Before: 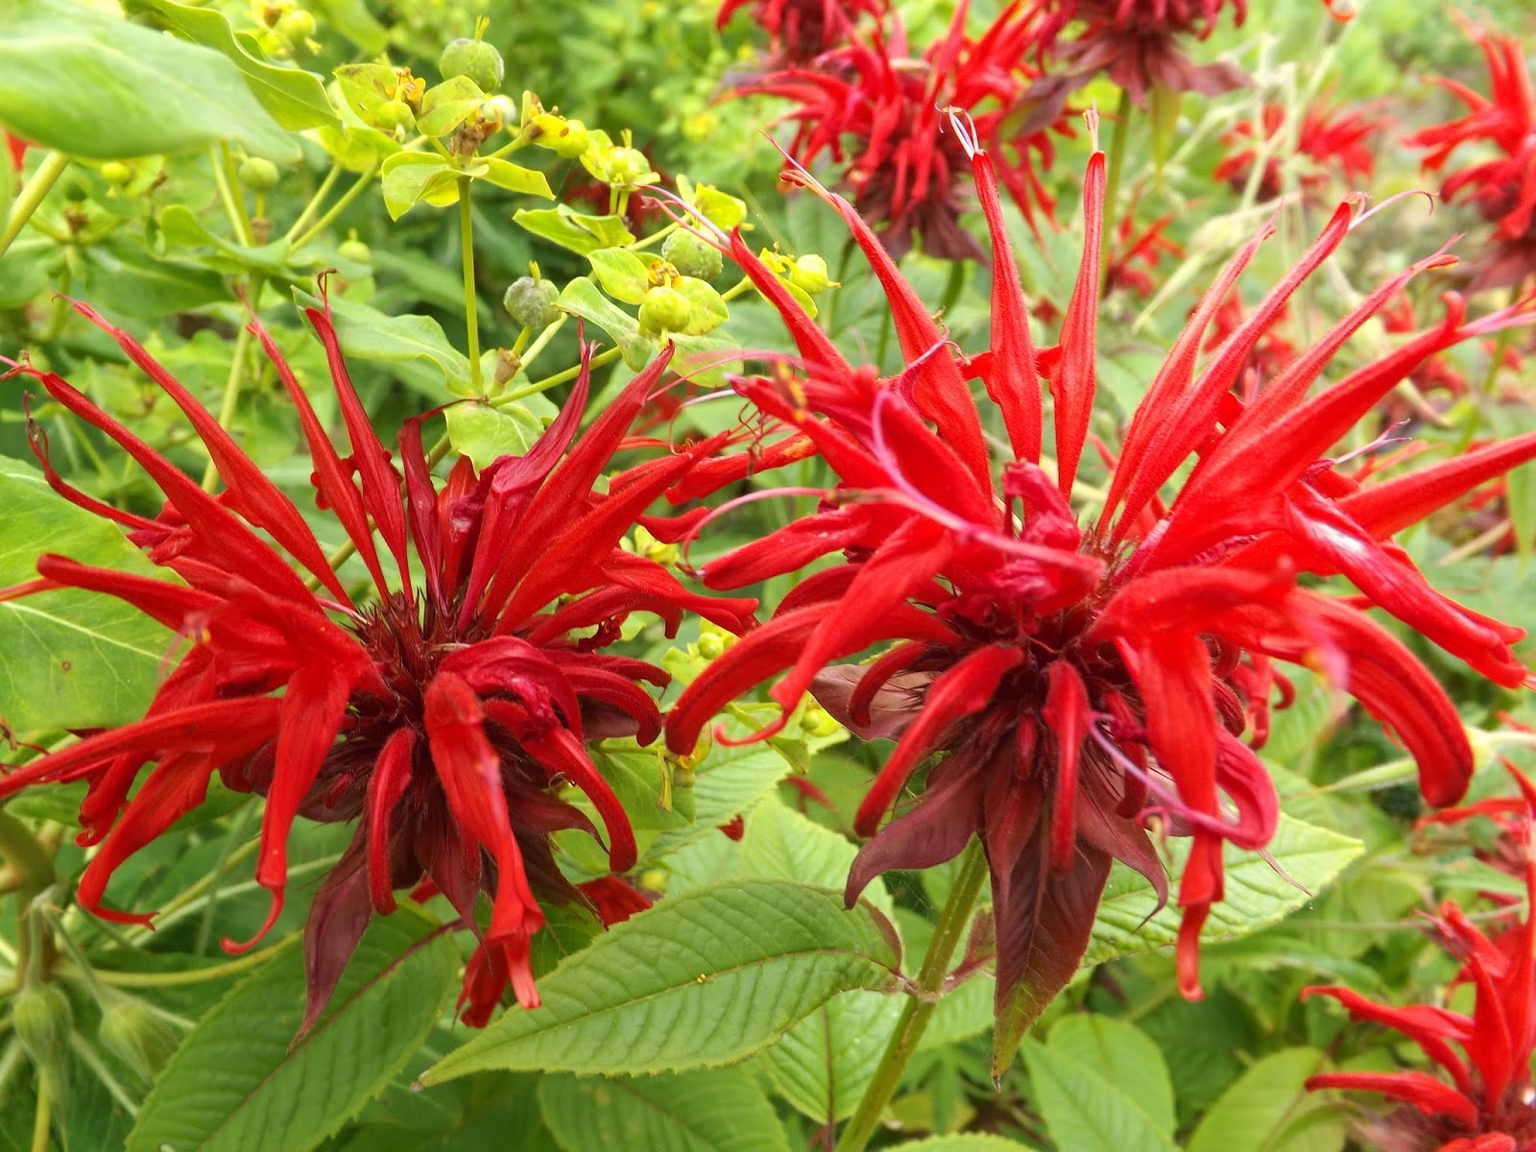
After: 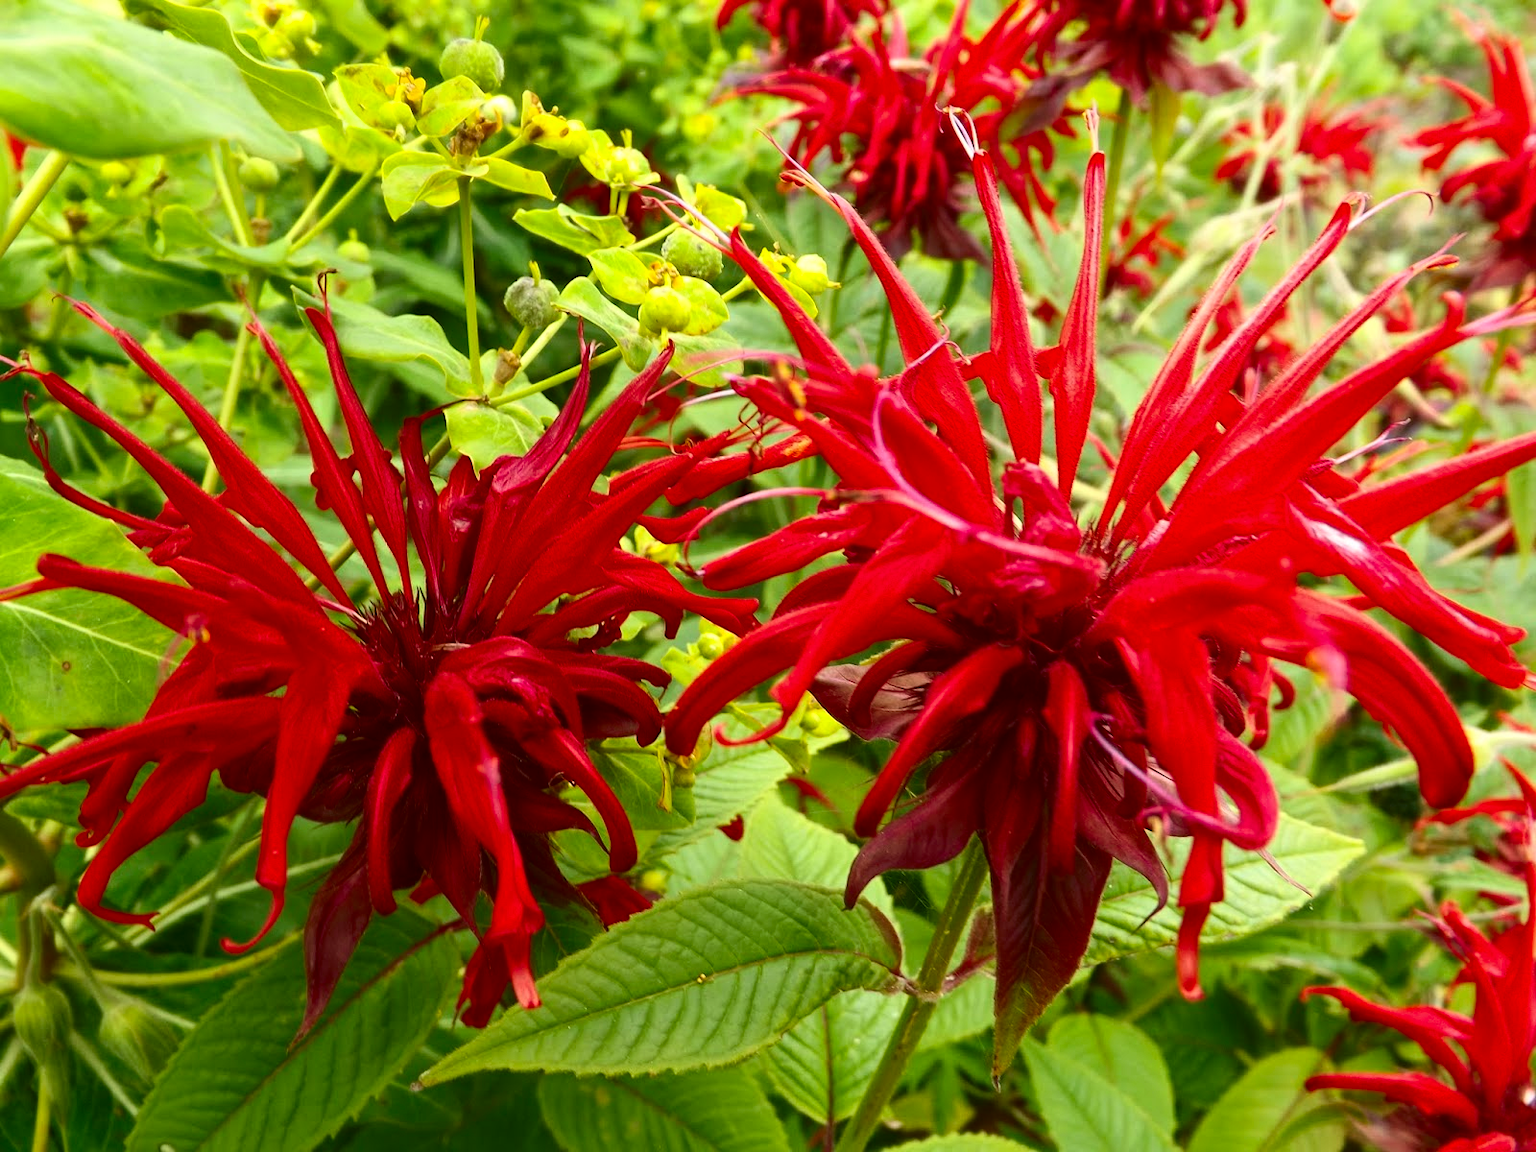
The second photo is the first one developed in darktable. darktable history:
contrast brightness saturation: contrast 0.19, brightness -0.11, saturation 0.21
base curve: curves: ch0 [(0, 0) (0.303, 0.277) (1, 1)]
